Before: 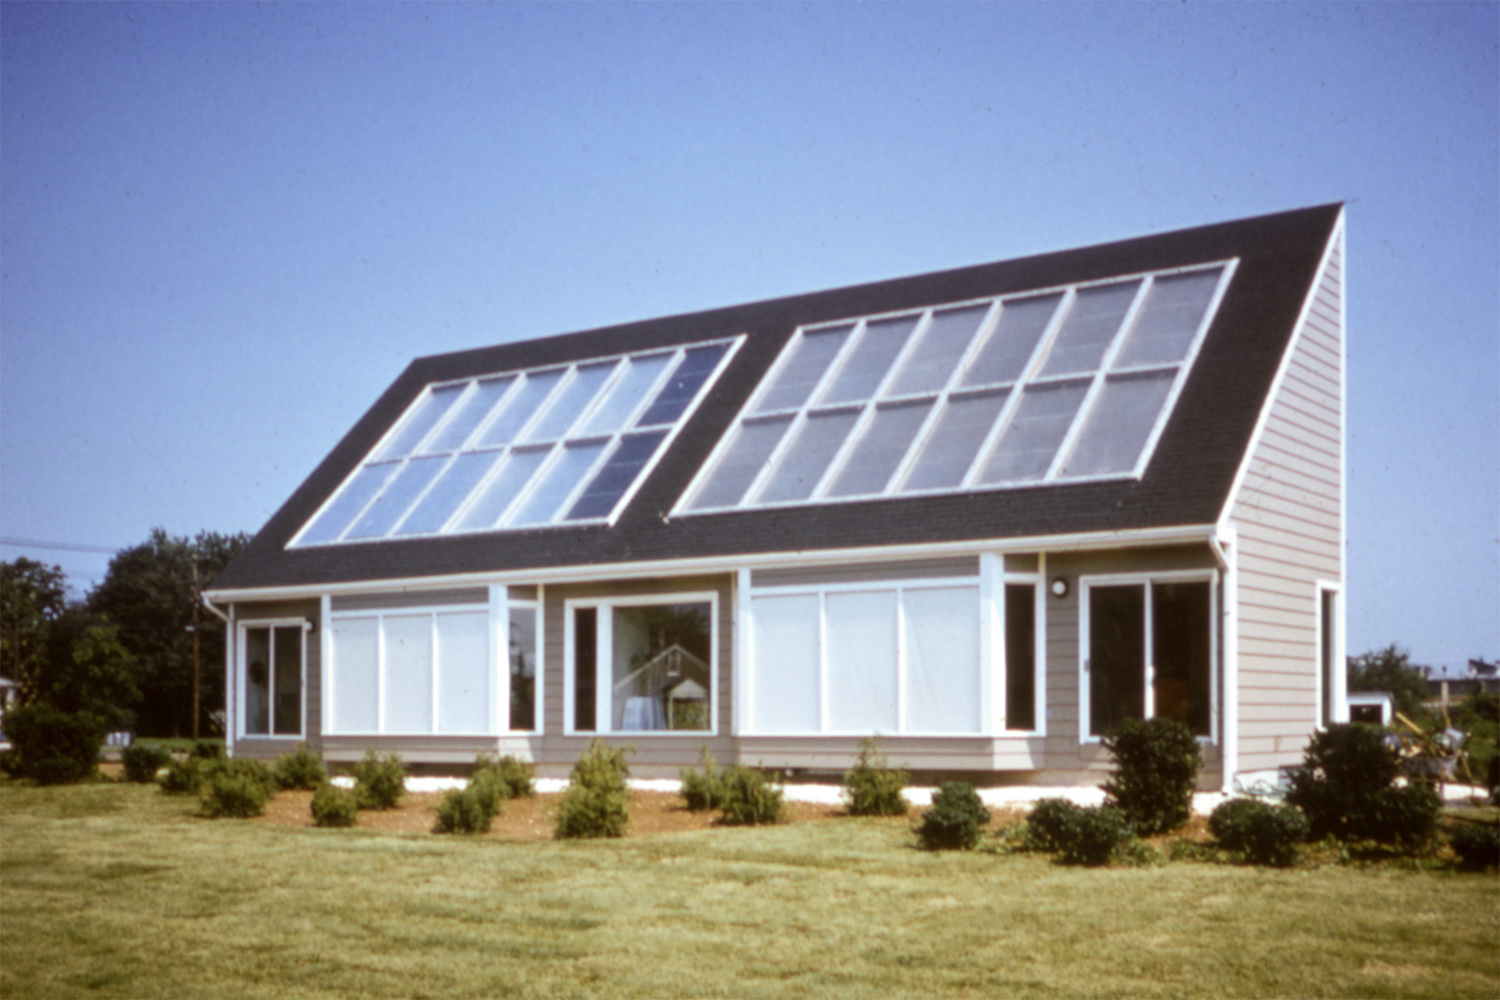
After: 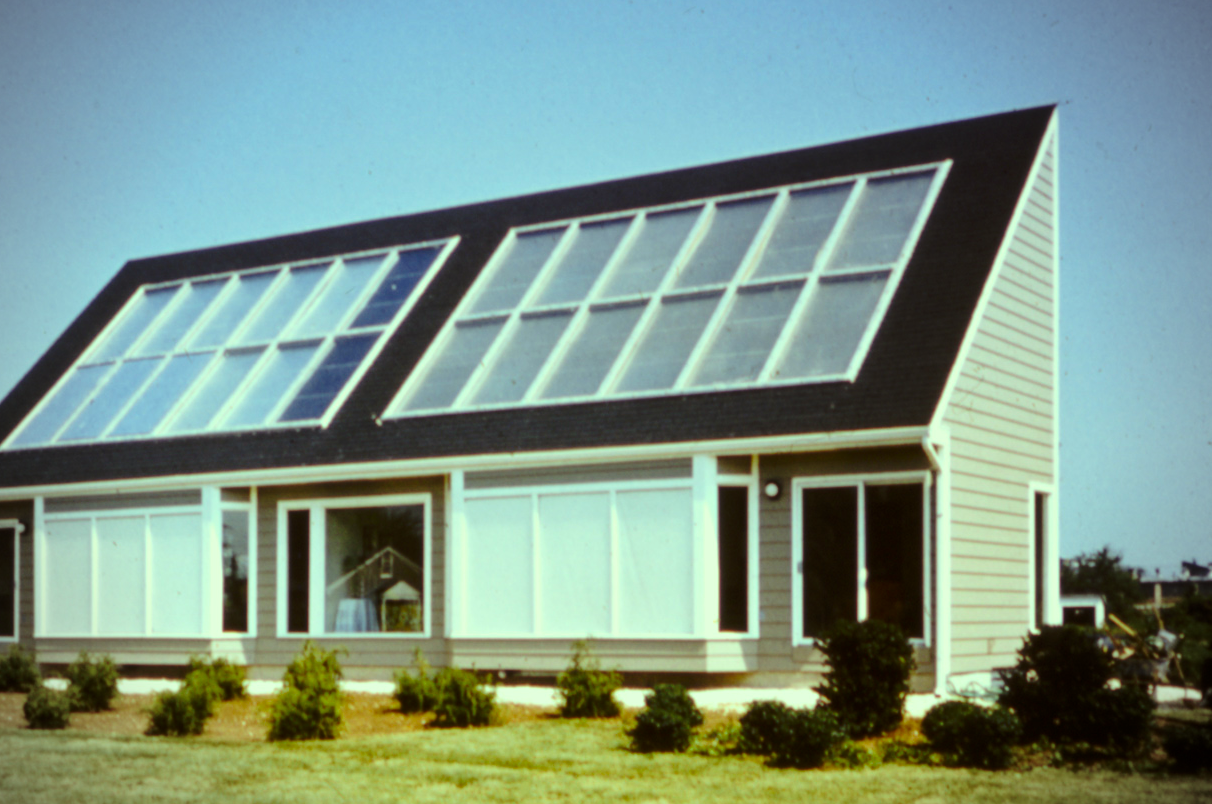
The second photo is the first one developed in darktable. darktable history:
vignetting: brightness -0.47, width/height ratio 1.097
crop: left 19.139%, top 9.816%, bottom 9.695%
color correction: highlights a* -11.06, highlights b* 9.86, saturation 1.71
contrast brightness saturation: contrast 0.102, saturation -0.353
base curve: curves: ch0 [(0, 0) (0.073, 0.04) (0.157, 0.139) (0.492, 0.492) (0.758, 0.758) (1, 1)], preserve colors none
